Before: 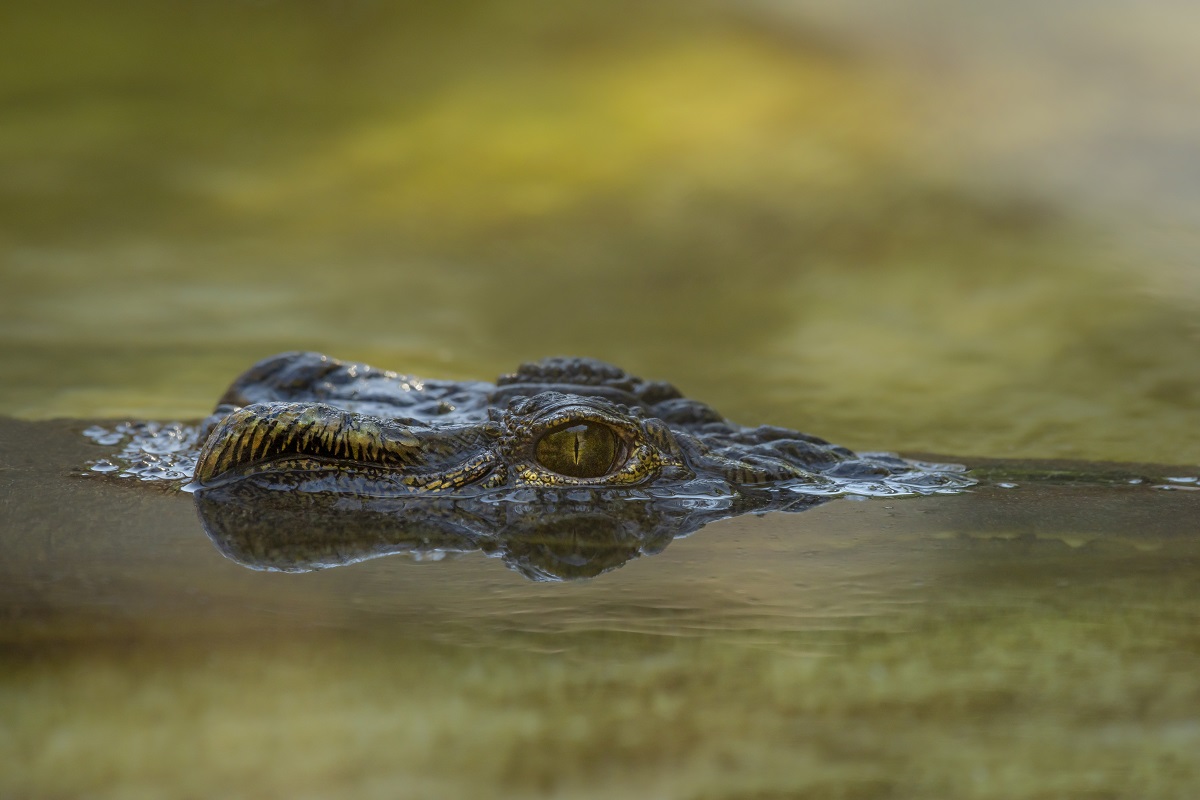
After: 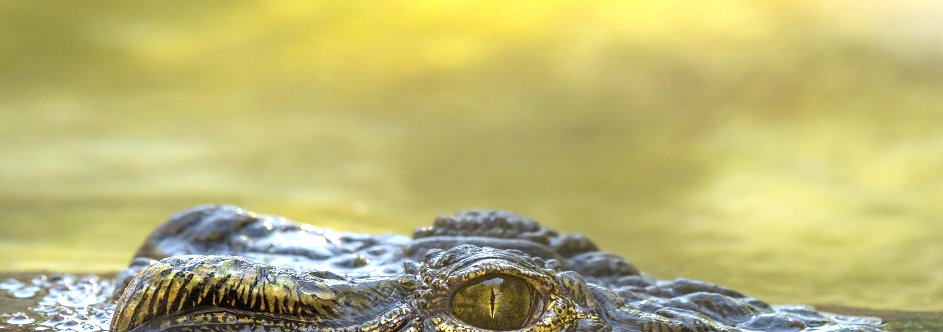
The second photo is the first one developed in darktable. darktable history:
exposure: black level correction 0, exposure 1.5 EV, compensate exposure bias true, compensate highlight preservation false
crop: left 7.036%, top 18.398%, right 14.379%, bottom 40.043%
